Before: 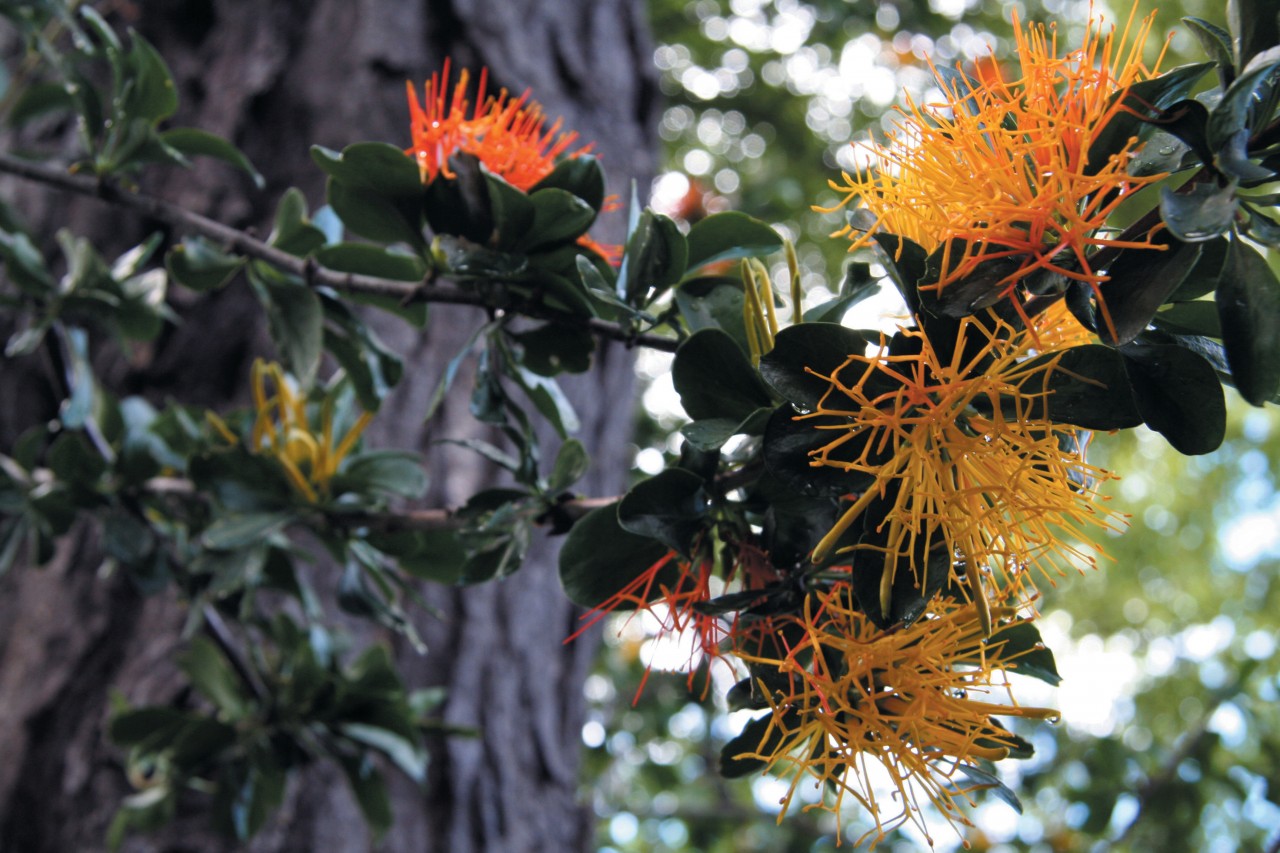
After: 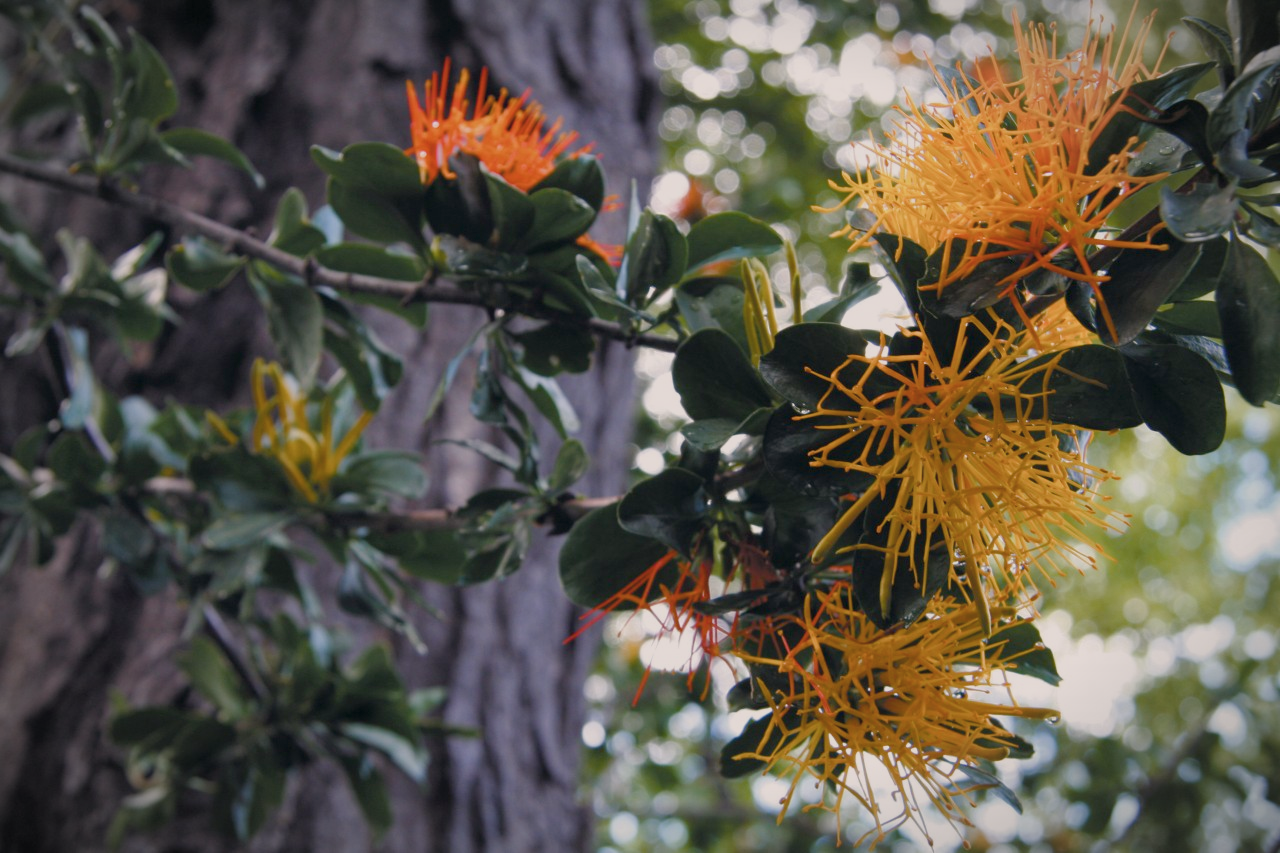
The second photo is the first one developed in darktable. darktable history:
color balance rgb: shadows fall-off 101.529%, linear chroma grading › global chroma 14.627%, perceptual saturation grading › global saturation 0.069%, perceptual saturation grading › highlights -17.75%, perceptual saturation grading › mid-tones 33.011%, perceptual saturation grading › shadows 50.503%, mask middle-gray fulcrum 22.387%, contrast -19.641%
color correction: highlights a* 5.54, highlights b* 5.23, saturation 0.675
vignetting: fall-off start 86.86%, automatic ratio true, unbound false
